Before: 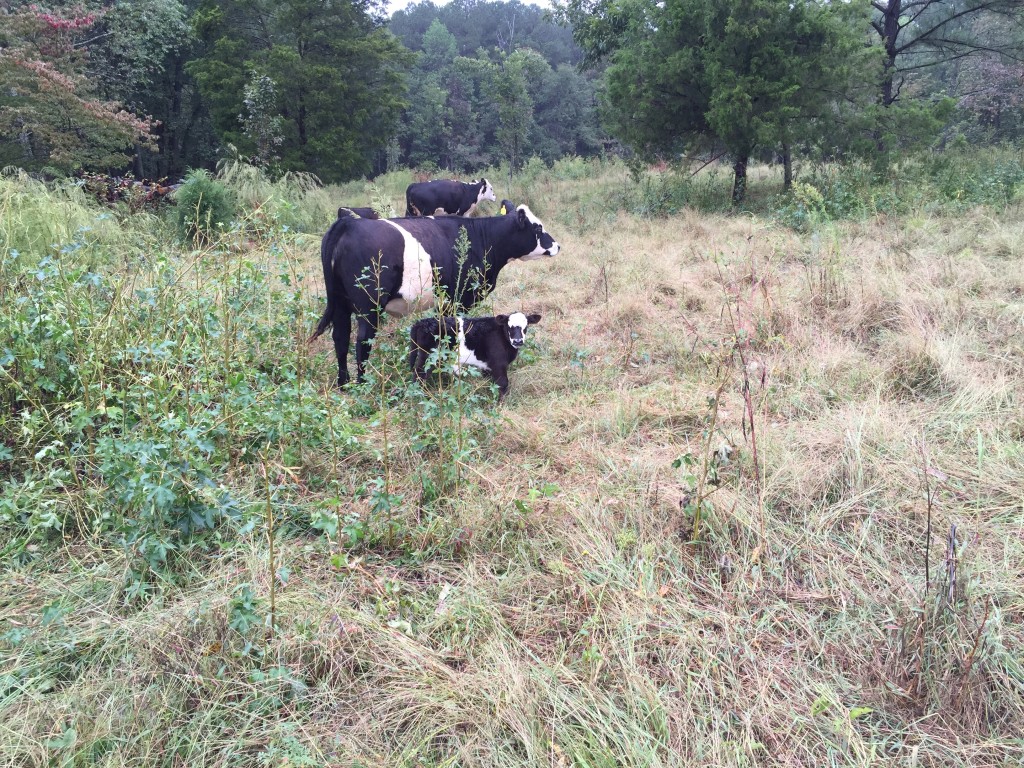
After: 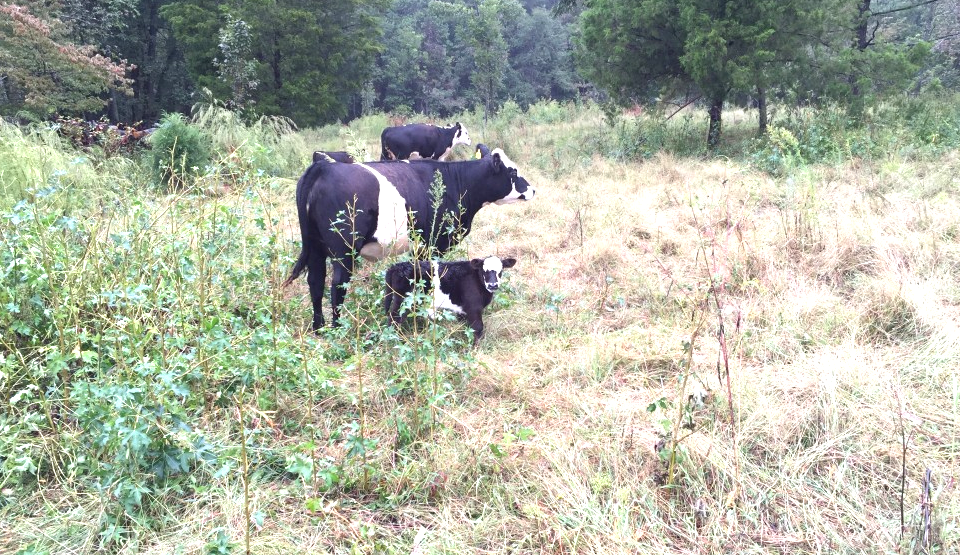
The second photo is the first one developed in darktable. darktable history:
crop: left 2.507%, top 7.338%, right 3.472%, bottom 20.312%
tone equalizer: on, module defaults
exposure: black level correction 0, exposure 0.691 EV, compensate highlight preservation false
